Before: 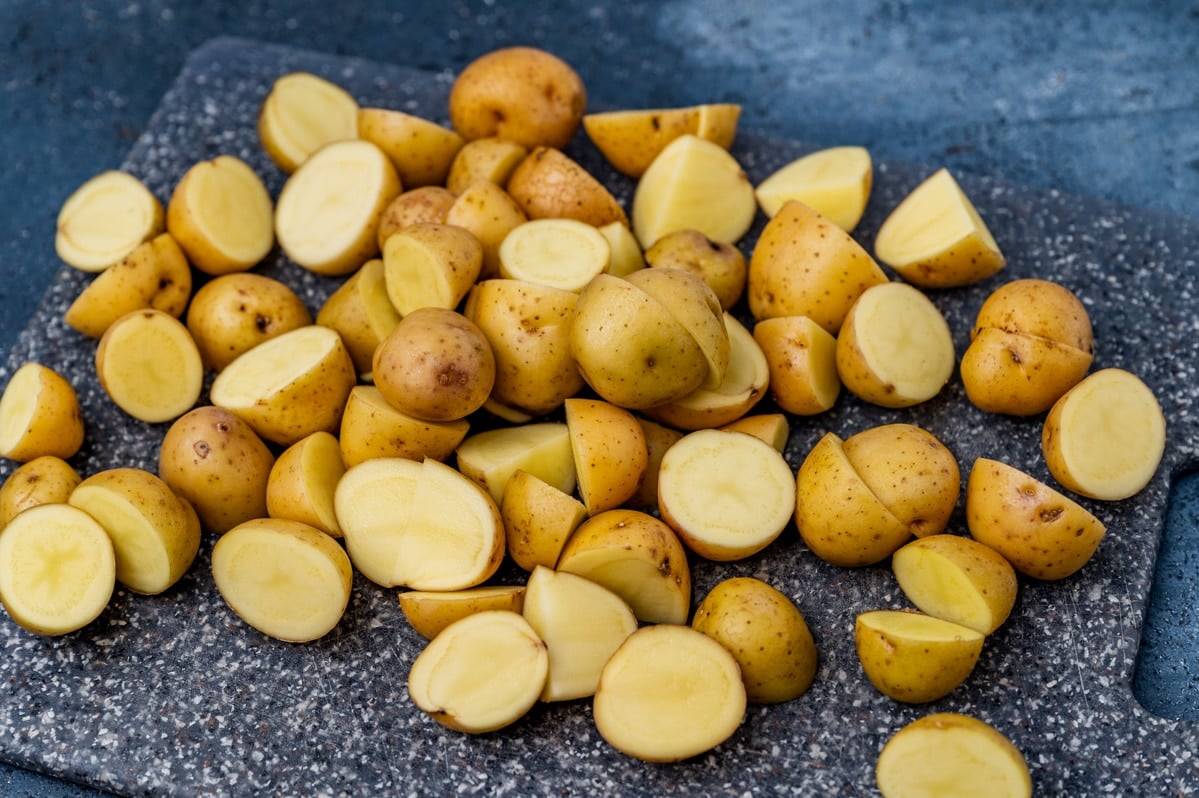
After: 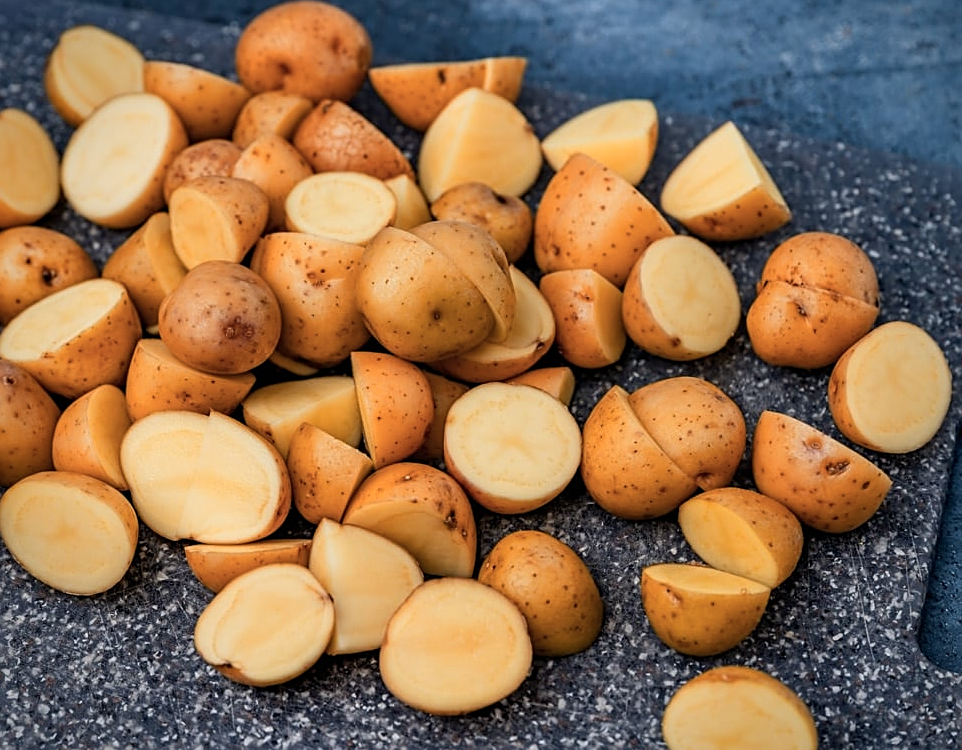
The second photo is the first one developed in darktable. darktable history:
vignetting: fall-off radius 60.88%, saturation 0.051
sharpen: amount 0.469
crop and rotate: left 17.912%, top 6.006%, right 1.814%
tone equalizer: -8 EV -0.563 EV, mask exposure compensation -0.507 EV
color zones: curves: ch1 [(0, 0.469) (0.072, 0.457) (0.243, 0.494) (0.429, 0.5) (0.571, 0.5) (0.714, 0.5) (0.857, 0.5) (1, 0.469)]; ch2 [(0, 0.499) (0.143, 0.467) (0.242, 0.436) (0.429, 0.493) (0.571, 0.5) (0.714, 0.5) (0.857, 0.5) (1, 0.499)]
